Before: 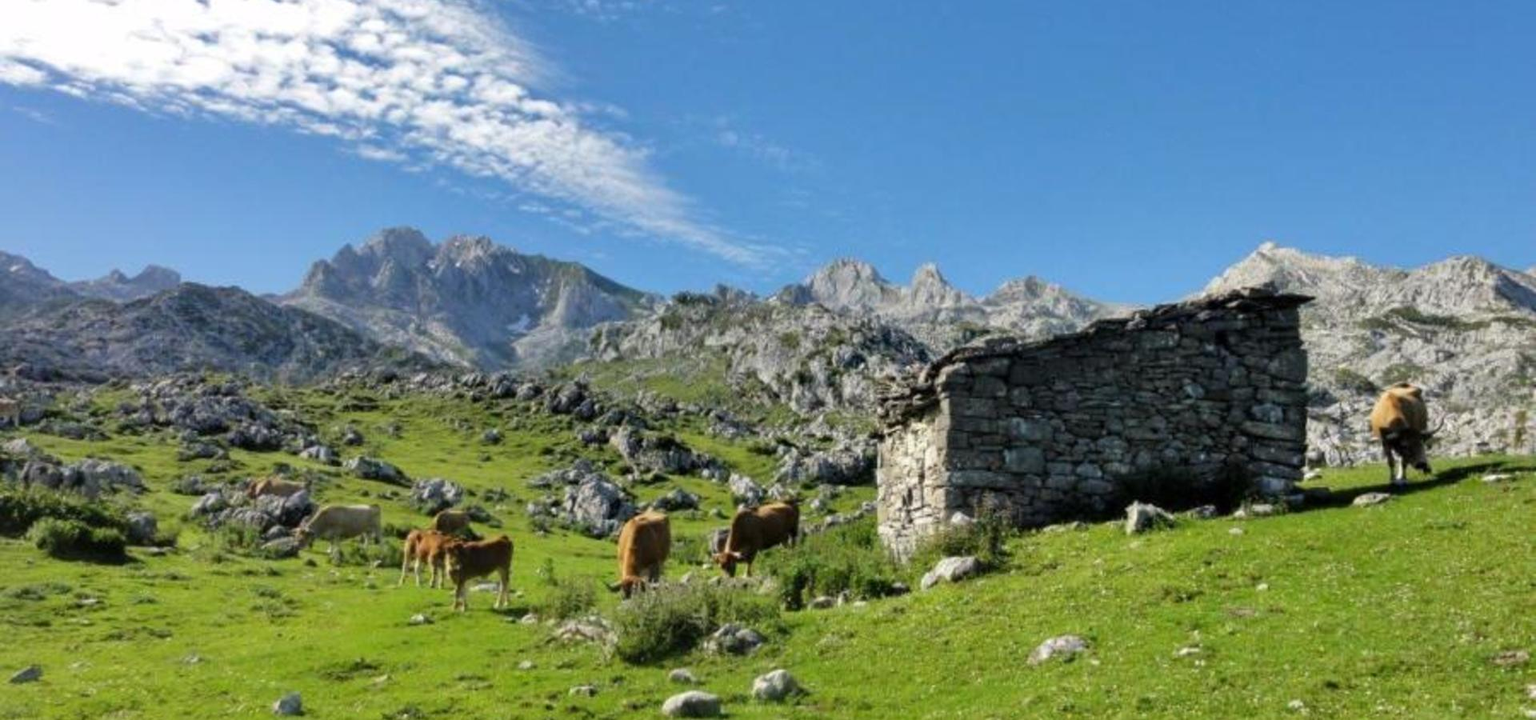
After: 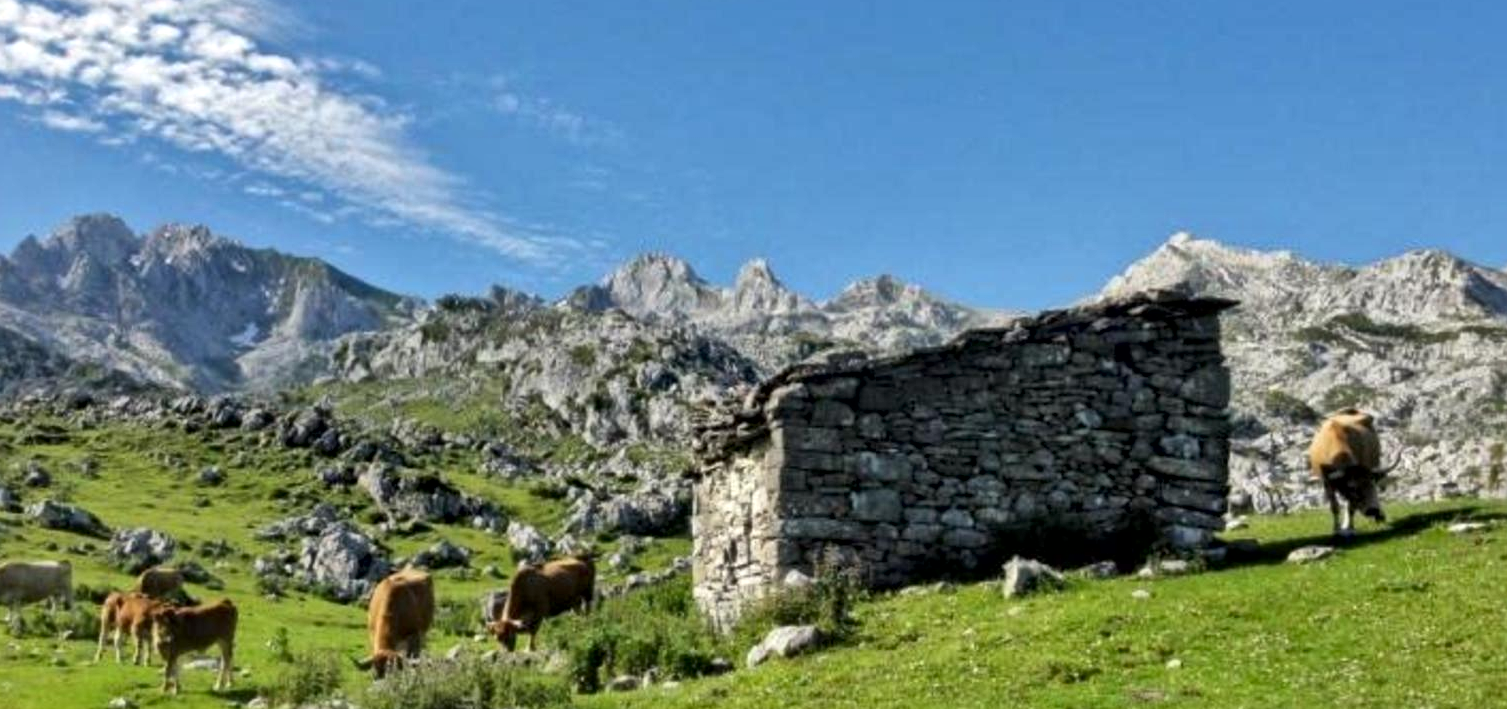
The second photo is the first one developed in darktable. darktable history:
crop and rotate: left 21.066%, top 7.874%, right 0.409%, bottom 13.34%
local contrast: mode bilateral grid, contrast 20, coarseness 20, detail 150%, midtone range 0.2
